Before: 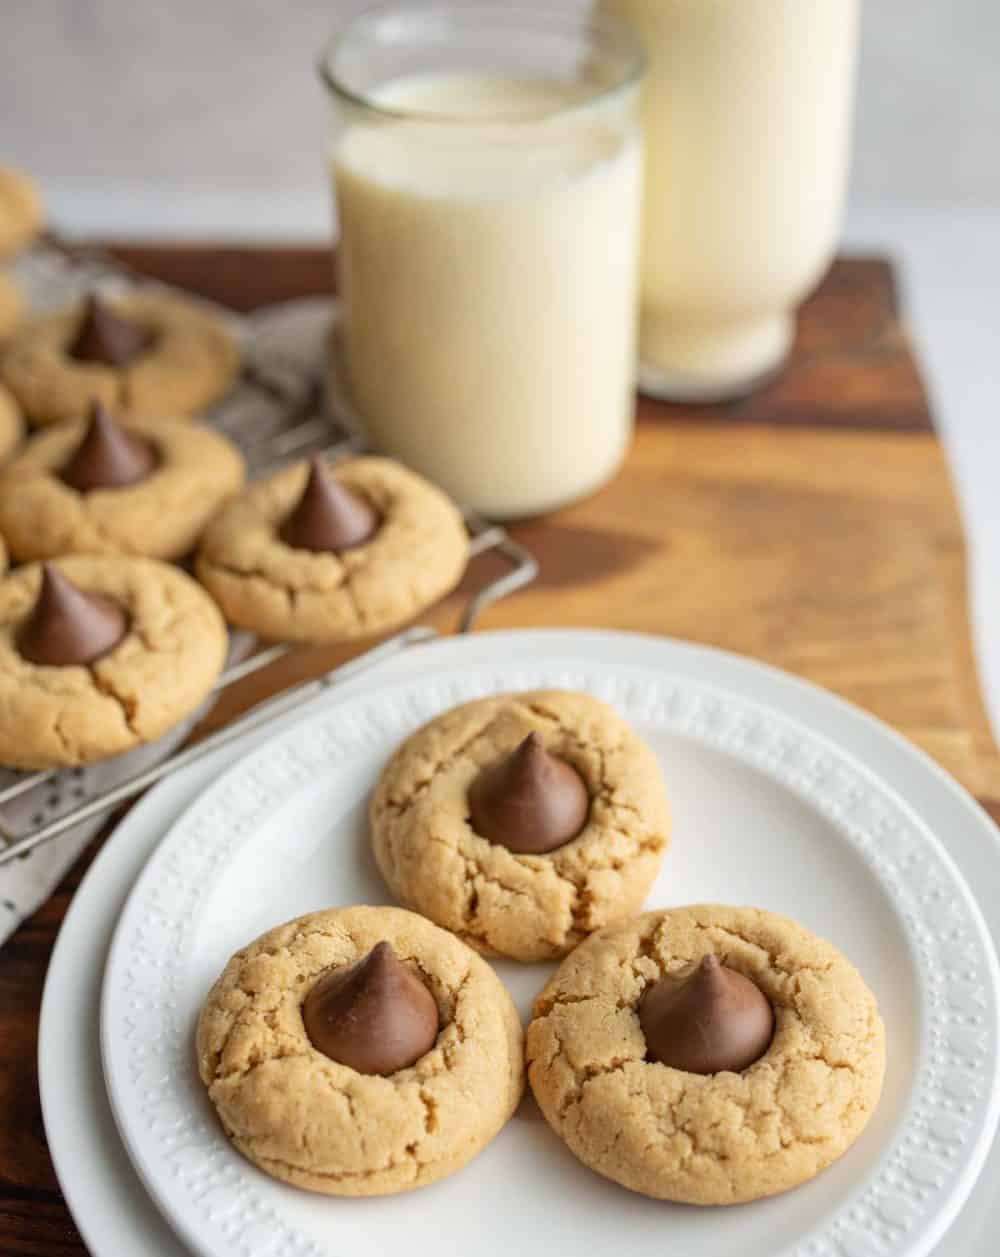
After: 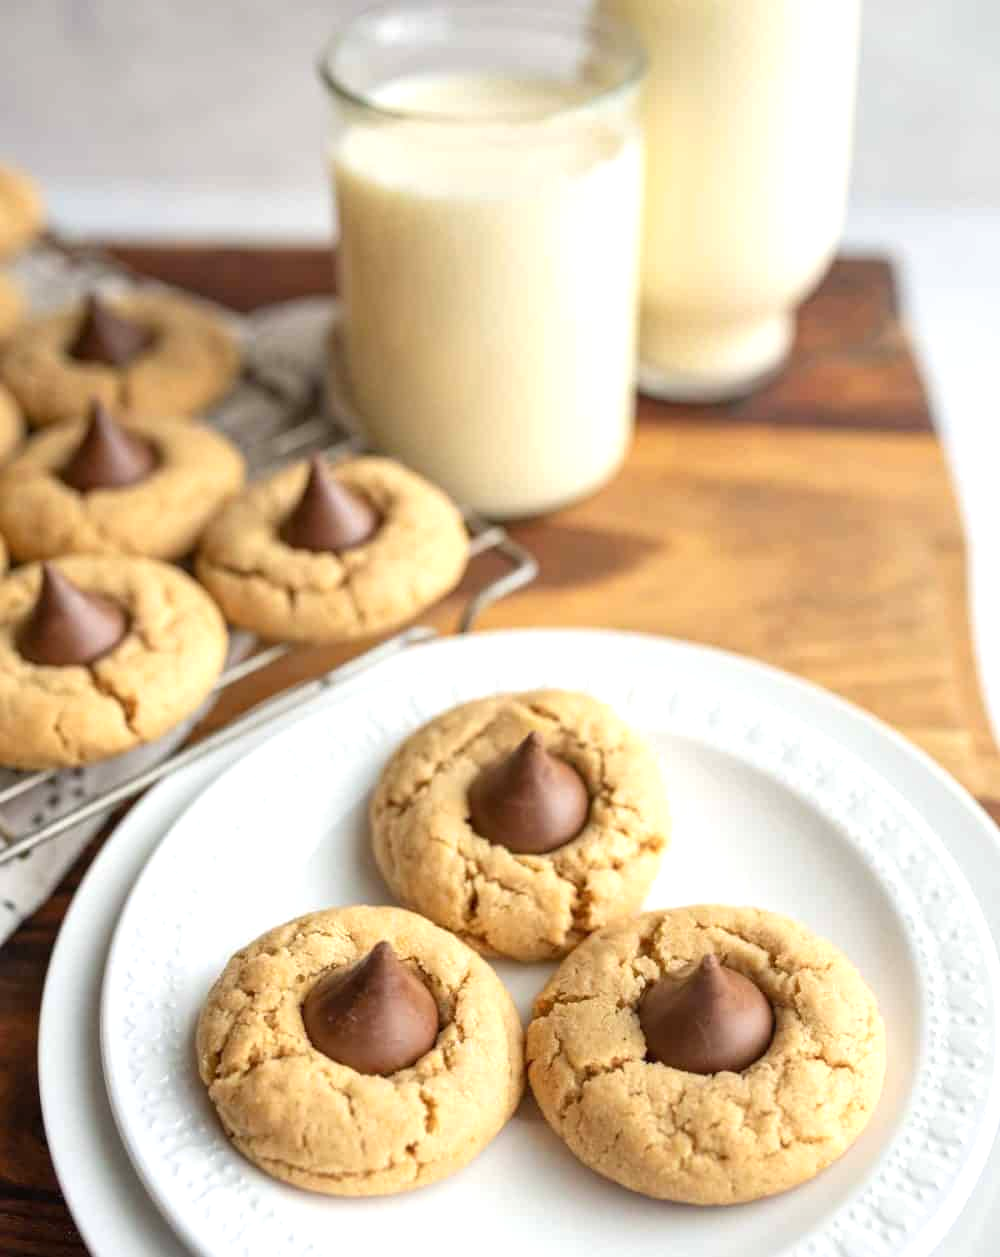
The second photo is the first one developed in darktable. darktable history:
exposure: exposure 0.492 EV, compensate highlight preservation false
